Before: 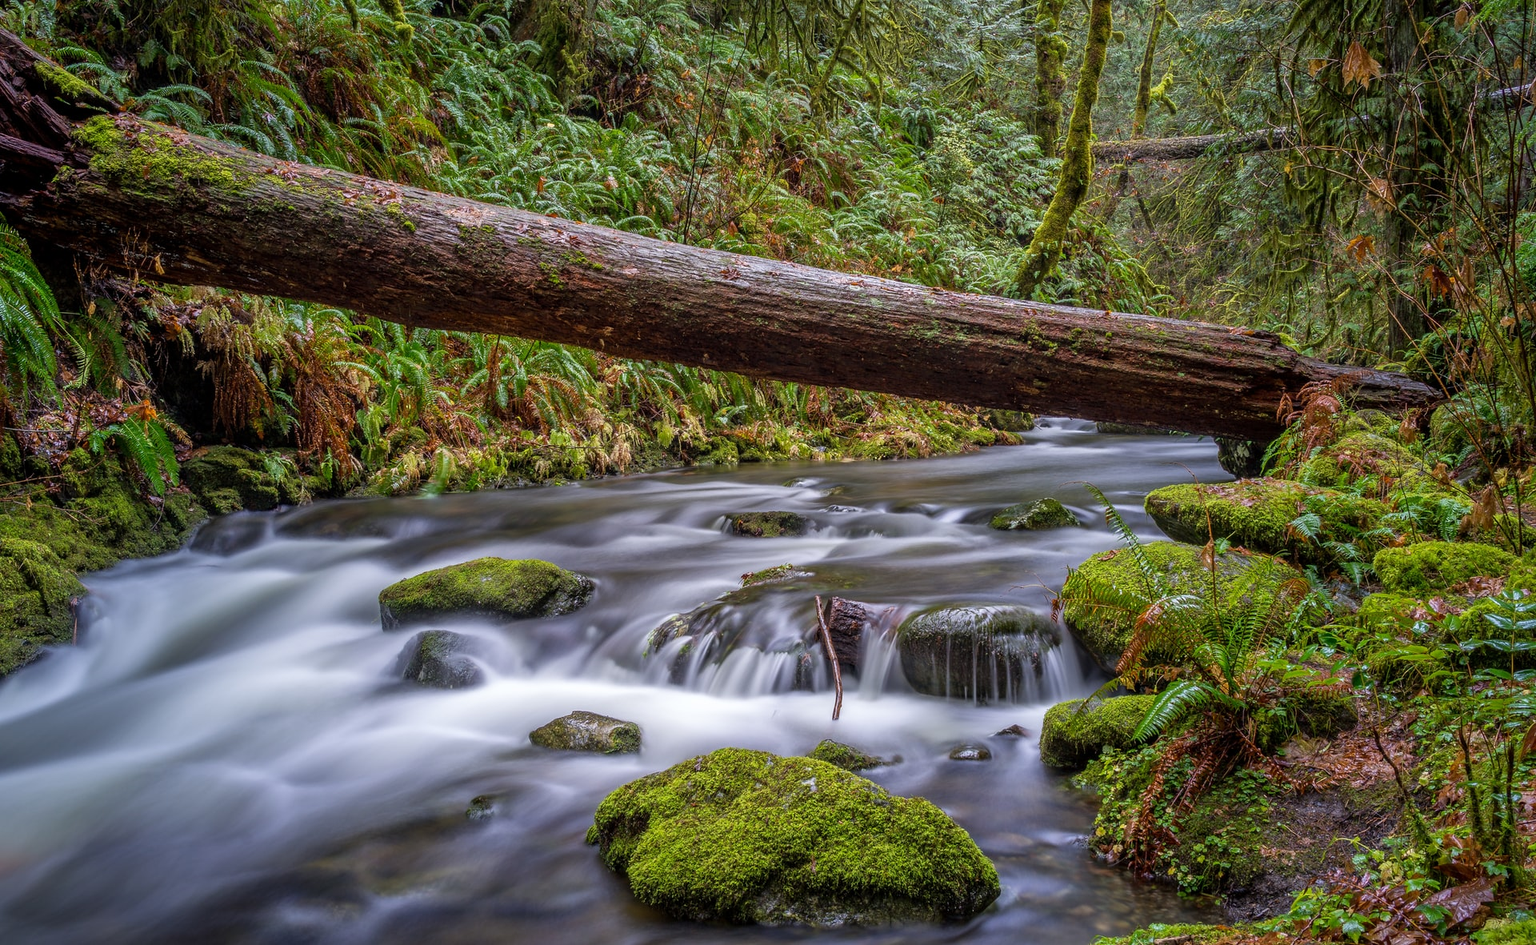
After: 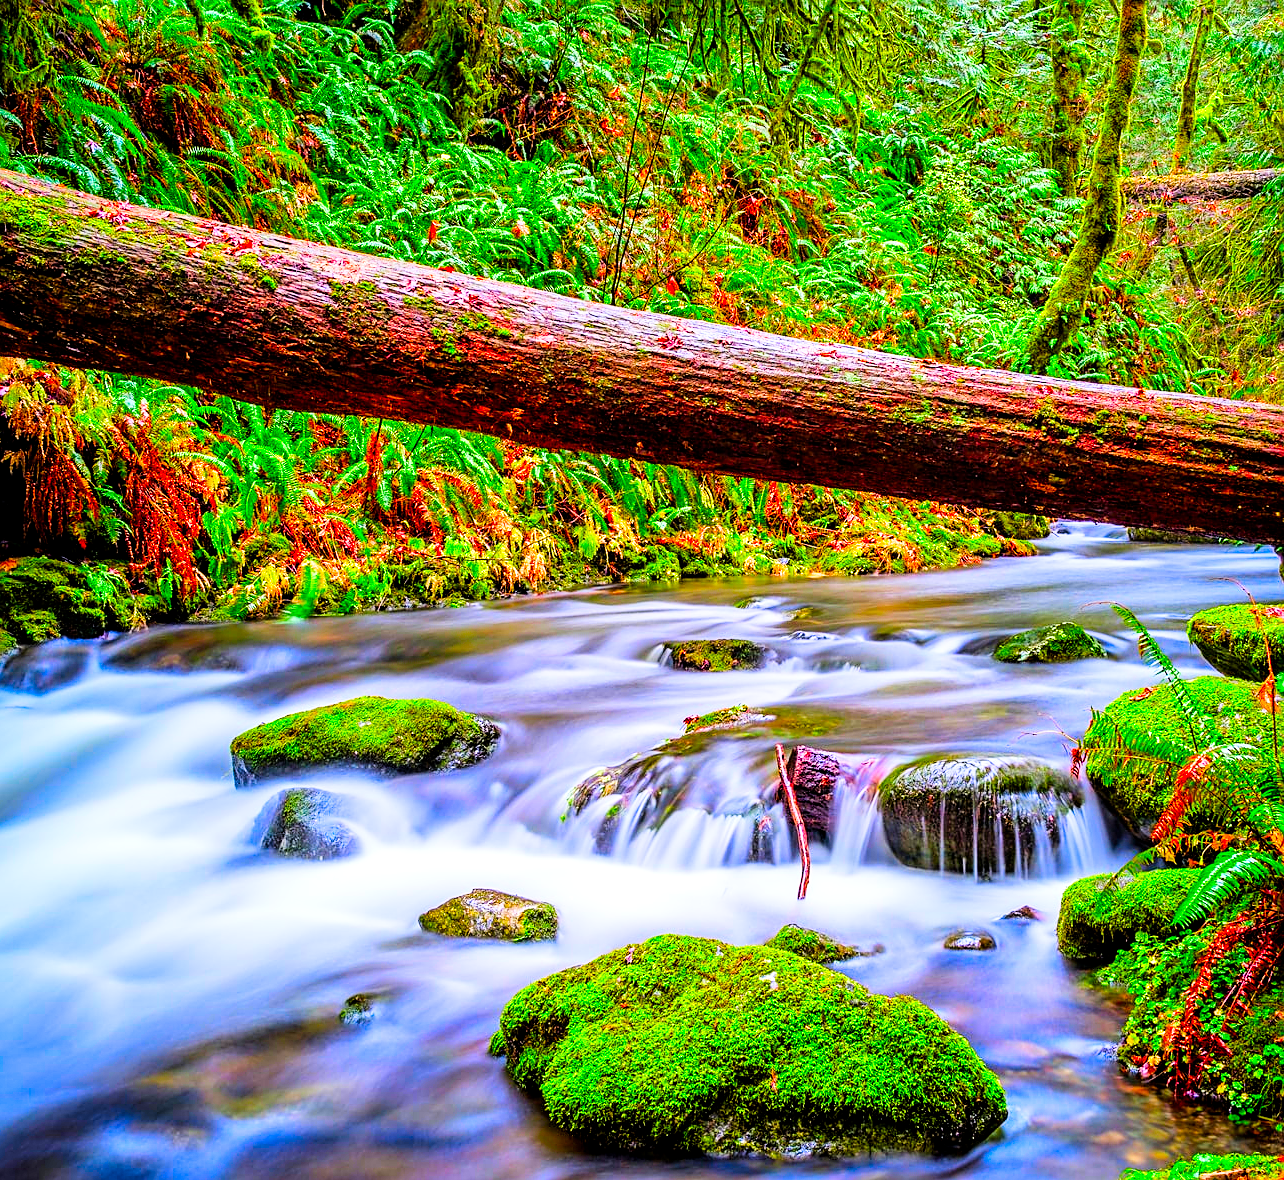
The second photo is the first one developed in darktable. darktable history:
filmic rgb: black relative exposure -5.08 EV, white relative exposure 3.98 EV, hardness 2.88, contrast 1.297, highlights saturation mix -30.15%
sharpen: on, module defaults
contrast brightness saturation: contrast 0.036, saturation 0.158
local contrast: highlights 102%, shadows 97%, detail 119%, midtone range 0.2
exposure: black level correction 0, exposure 1.377 EV, compensate exposure bias true, compensate highlight preservation false
crop and rotate: left 12.663%, right 20.424%
color correction: highlights b* -0.054, saturation 2.95
